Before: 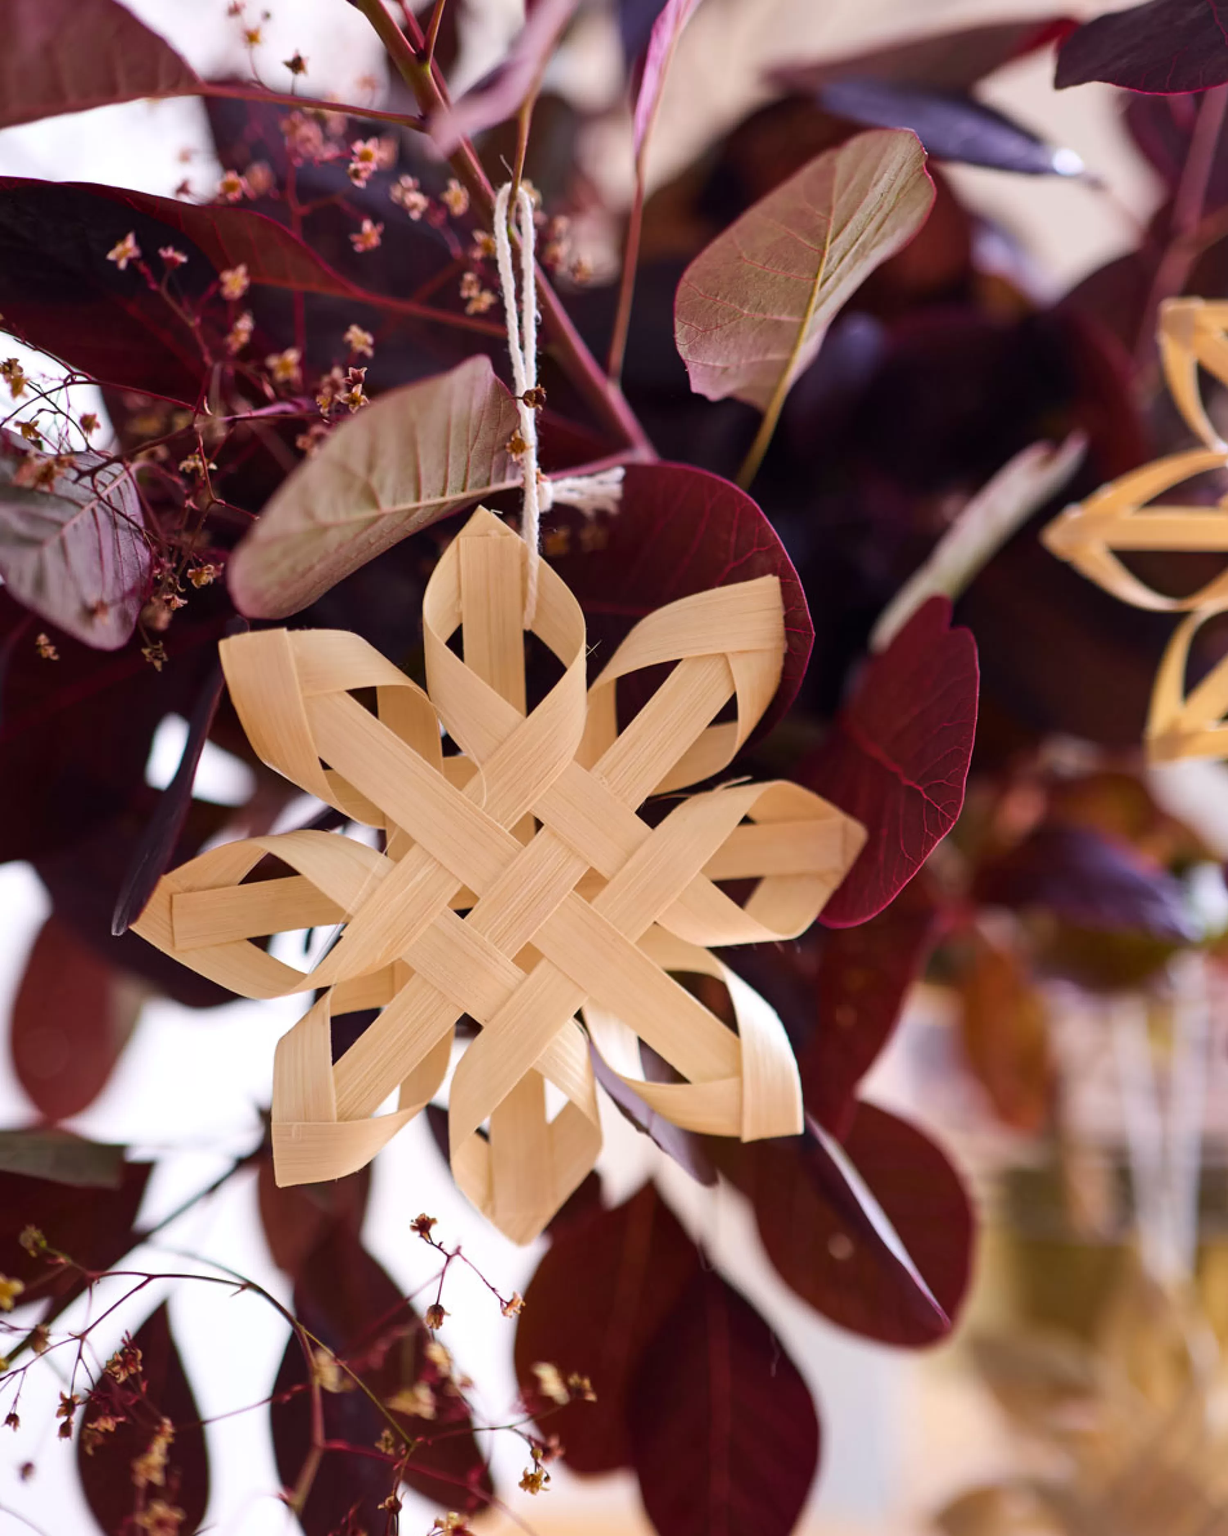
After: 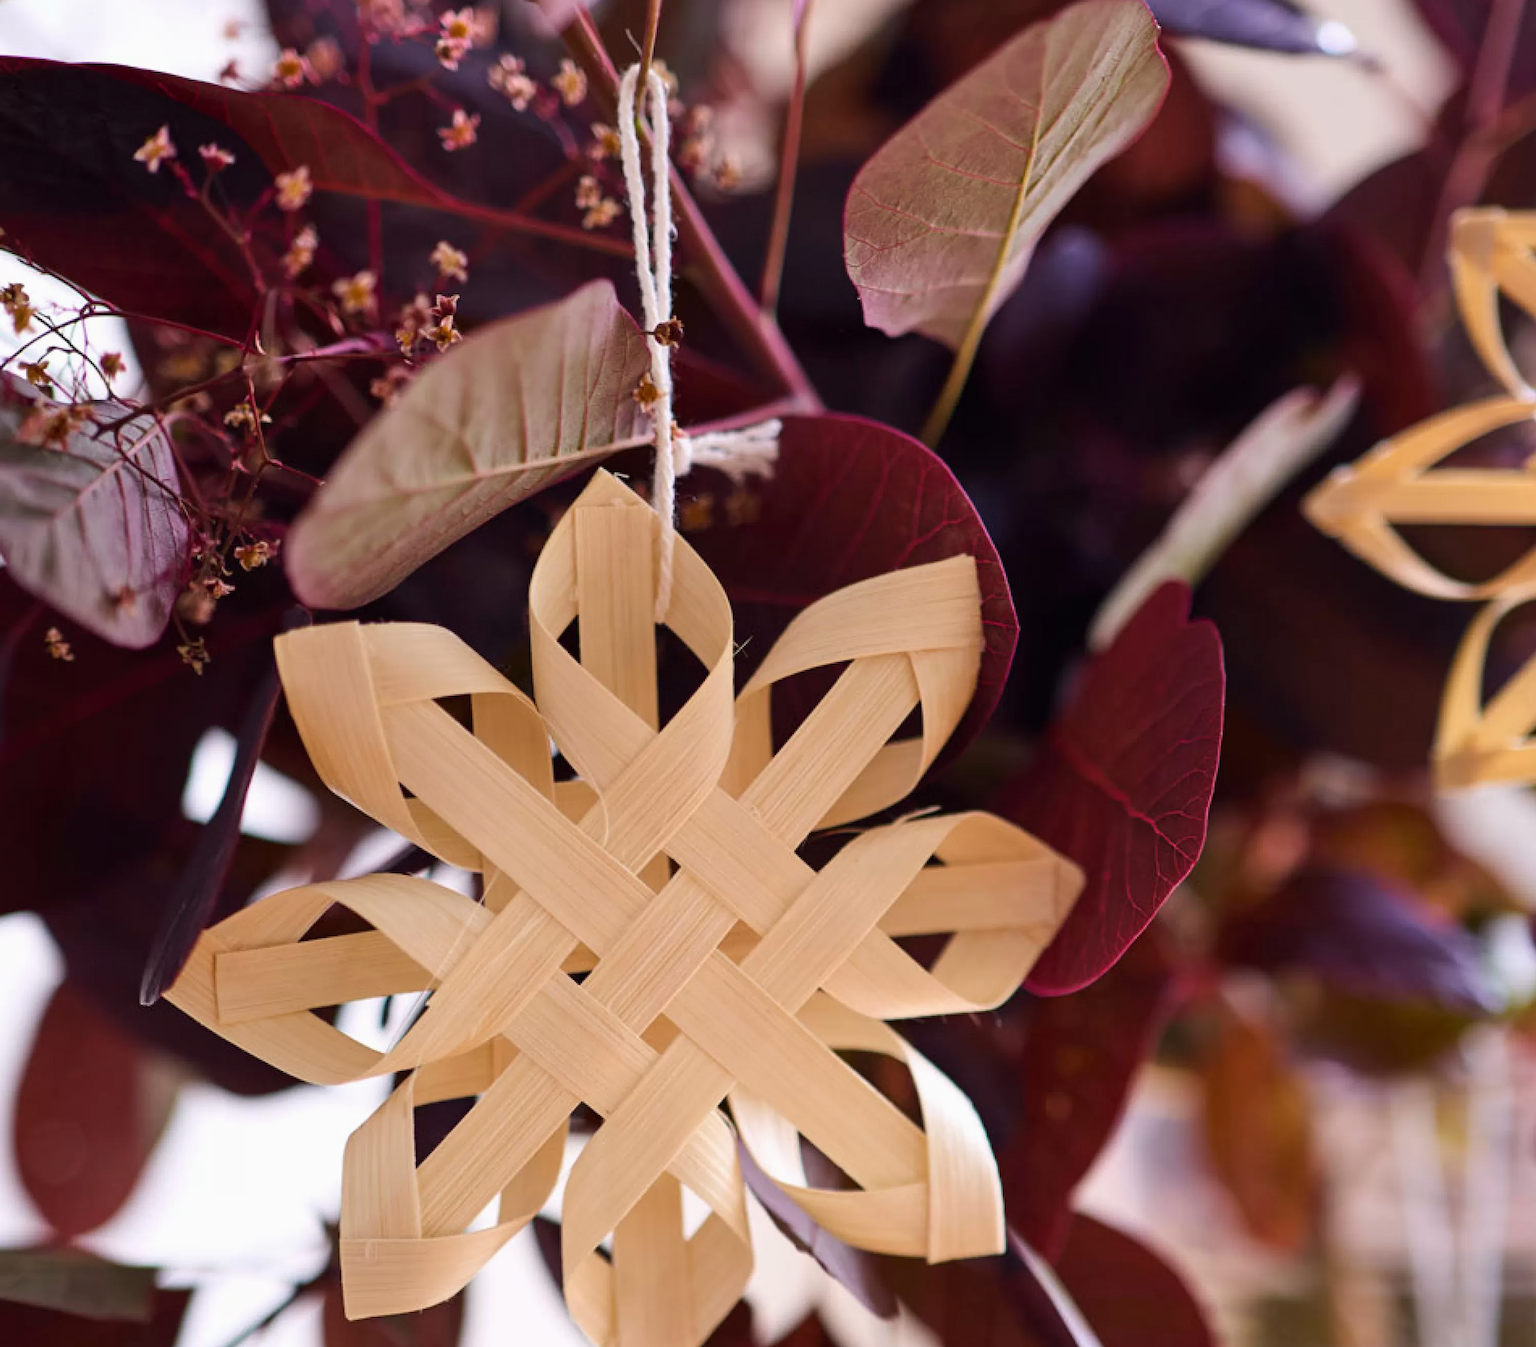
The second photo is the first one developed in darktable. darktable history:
exposure: exposure -0.049 EV, compensate exposure bias true, compensate highlight preservation false
crop and rotate: top 8.583%, bottom 21.258%
